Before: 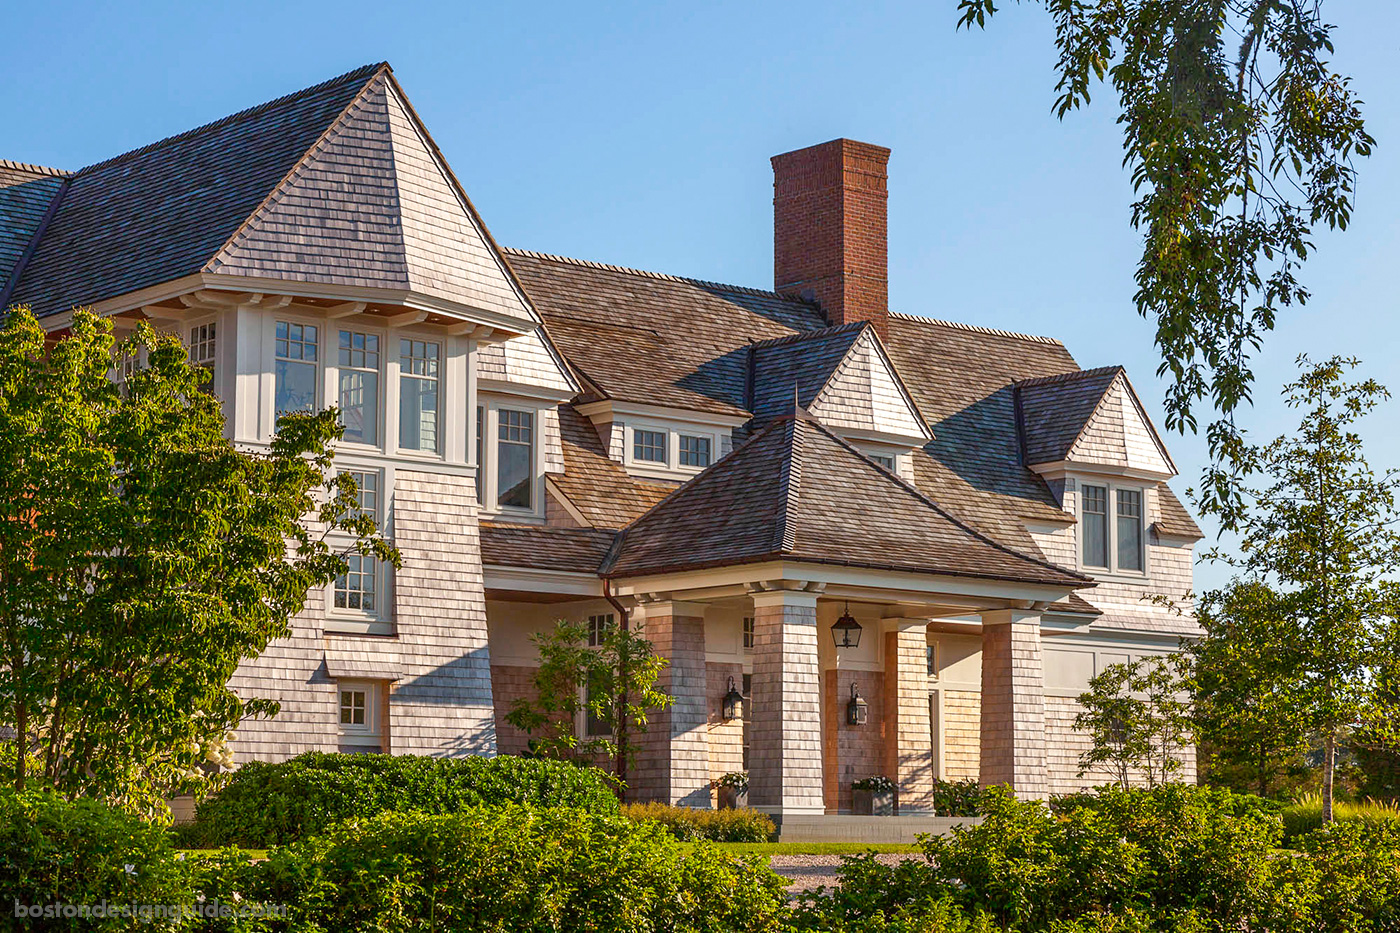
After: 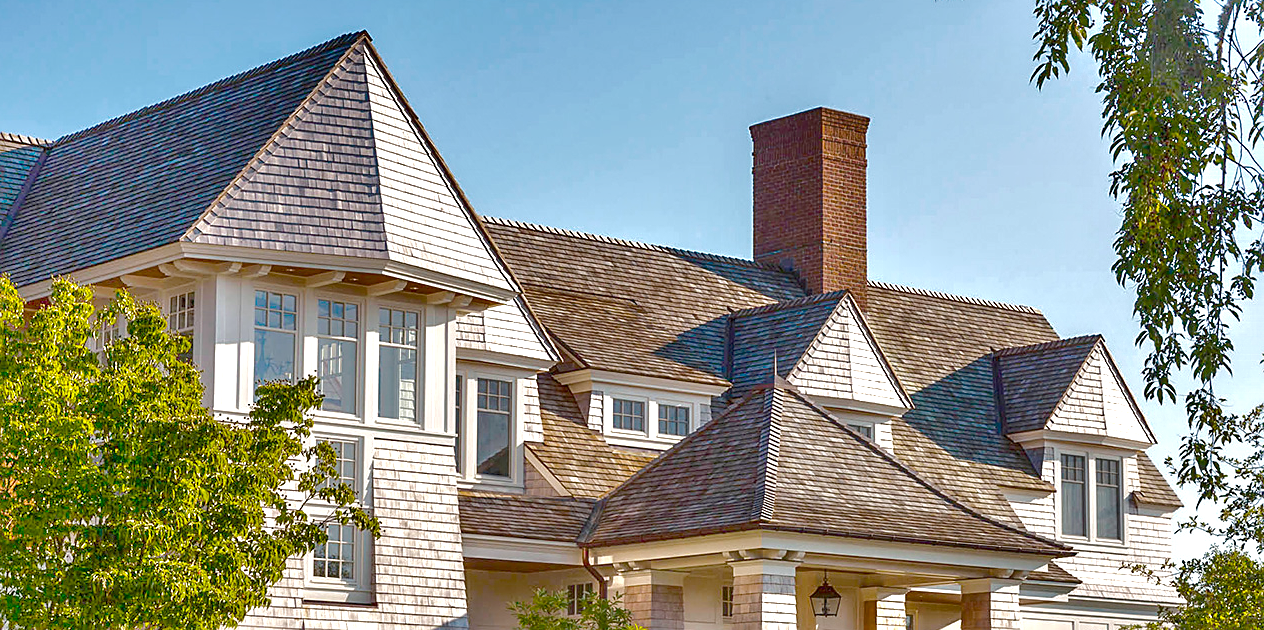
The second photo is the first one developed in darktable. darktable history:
sharpen: on, module defaults
crop: left 1.509%, top 3.452%, right 7.696%, bottom 28.452%
exposure: exposure -0.242 EV
color balance rgb: linear chroma grading › global chroma 50%, perceptual saturation grading › global saturation 2.34%, global vibrance 6.64%, contrast 12.71%
shadows and highlights: radius 171.16, shadows 27, white point adjustment 3.13, highlights -67.95, soften with gaussian
tone curve: curves: ch0 [(0, 0) (0.077, 0.082) (0.765, 0.73) (1, 1)]
contrast equalizer: y [[0.536, 0.565, 0.581, 0.516, 0.52, 0.491], [0.5 ×6], [0.5 ×6], [0 ×6], [0 ×6]]
rgb curve: curves: ch0 [(0, 0) (0.175, 0.154) (0.785, 0.663) (1, 1)]
